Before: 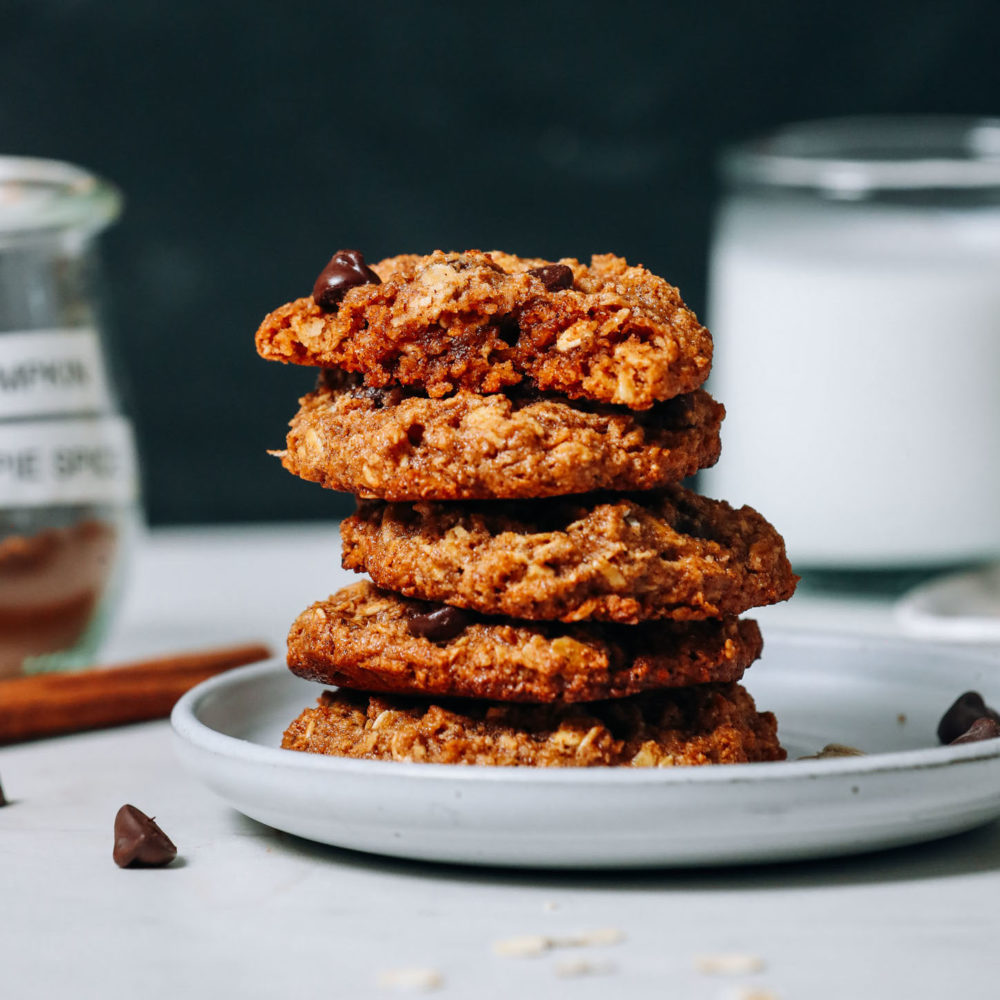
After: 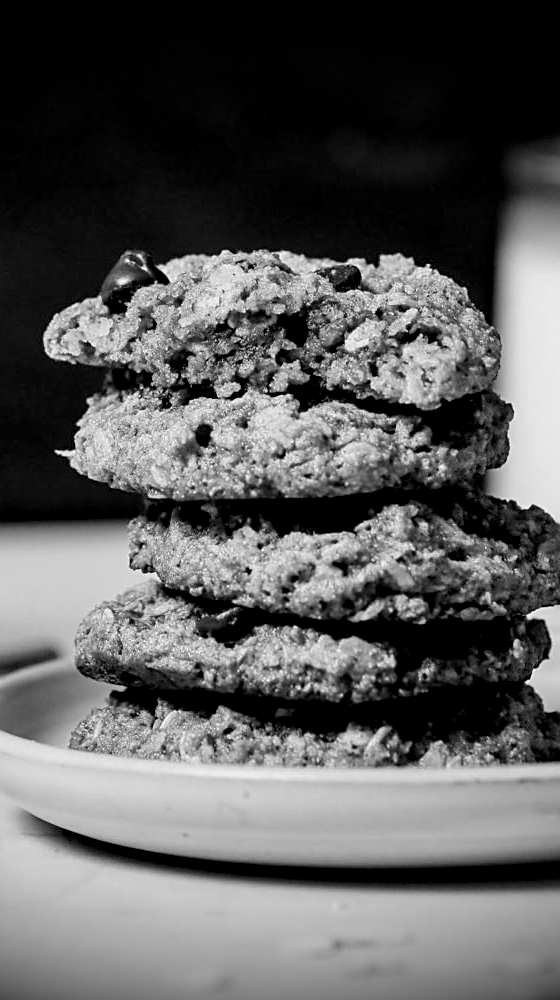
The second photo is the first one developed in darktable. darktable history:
color zones: curves: ch0 [(0.004, 0.588) (0.116, 0.636) (0.259, 0.476) (0.423, 0.464) (0.75, 0.5)]; ch1 [(0, 0) (0.143, 0) (0.286, 0) (0.429, 0) (0.571, 0) (0.714, 0) (0.857, 0)]
vignetting: fall-off start 99.24%, brightness -0.987, saturation 0.497, center (-0.074, 0.066), width/height ratio 1.307
color correction: highlights a* -4.12, highlights b* -11
exposure: black level correction 0.01, exposure 0.006 EV, compensate exposure bias true, compensate highlight preservation false
contrast equalizer: octaves 7, y [[0.5 ×4, 0.483, 0.43], [0.5 ×6], [0.5 ×6], [0 ×6], [0 ×6]]
sharpen: on, module defaults
crop: left 21.287%, right 22.659%
haze removal: compatibility mode true, adaptive false
